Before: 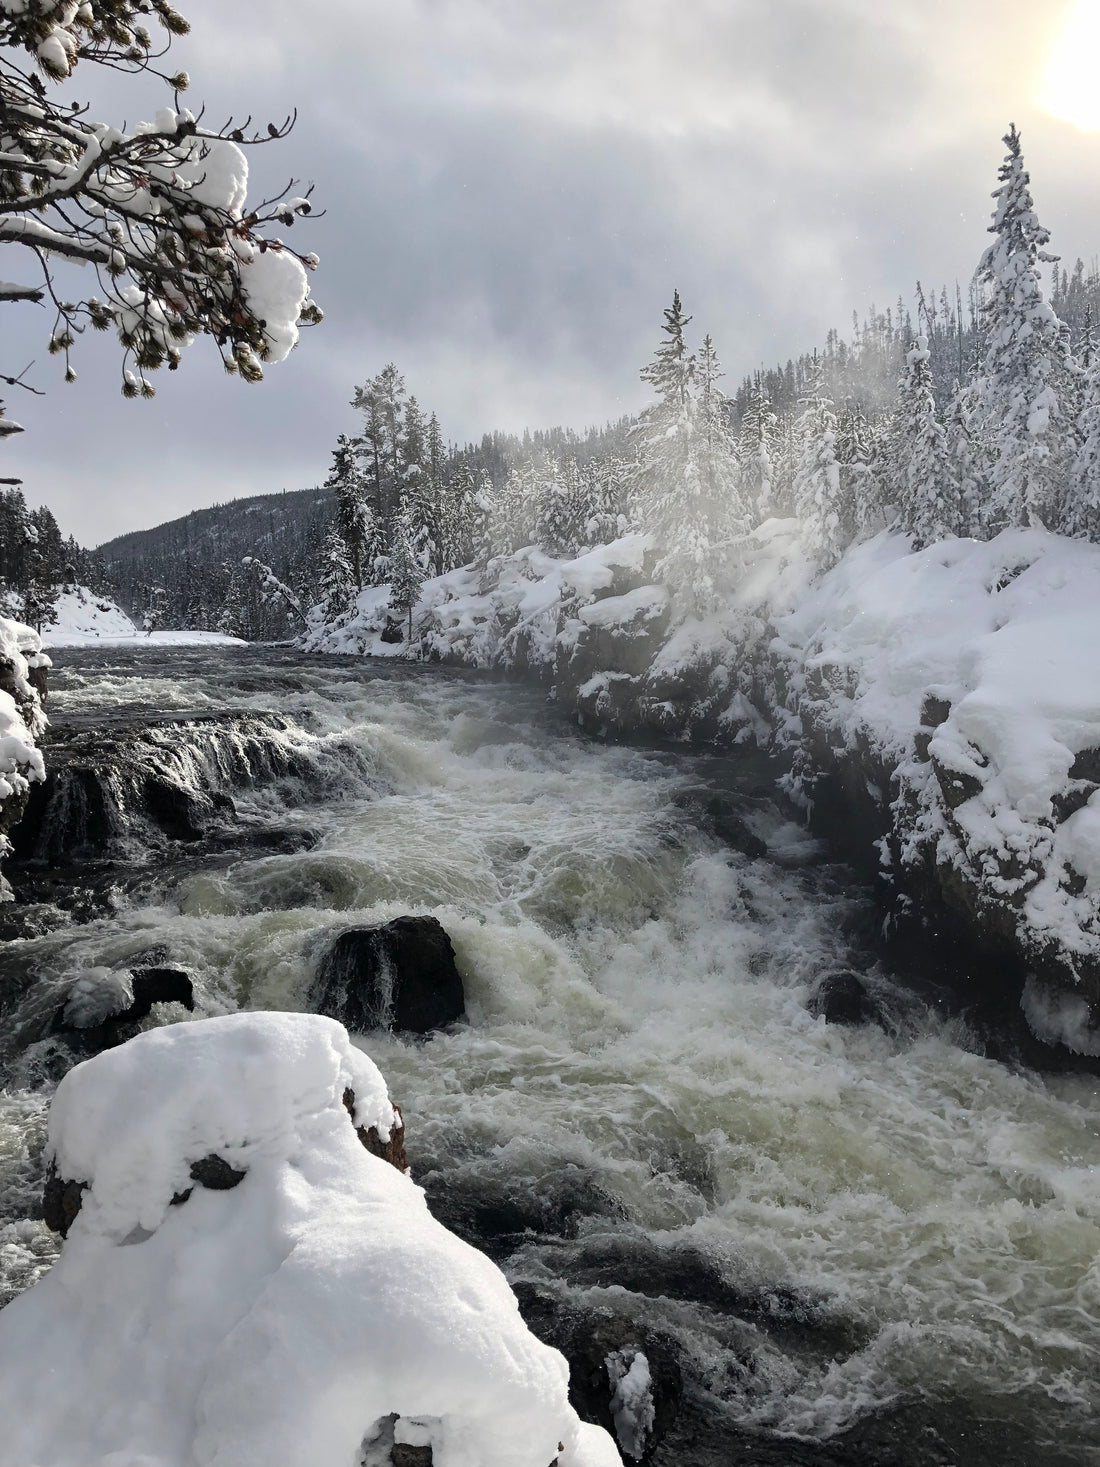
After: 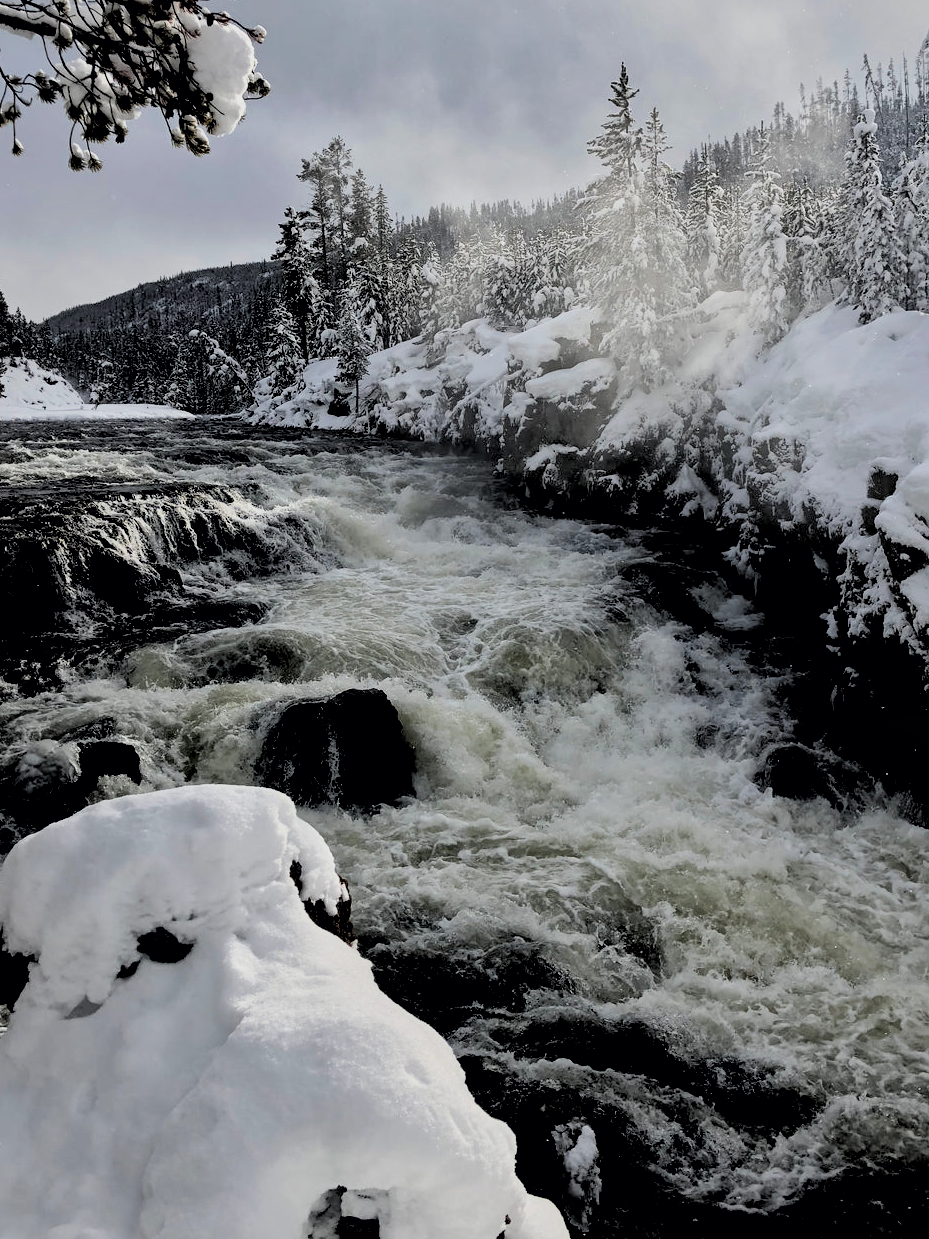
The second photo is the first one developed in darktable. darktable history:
crop and rotate: left 4.842%, top 15.51%, right 10.668%
local contrast: mode bilateral grid, contrast 20, coarseness 20, detail 150%, midtone range 0.2
rgb levels: levels [[0.034, 0.472, 0.904], [0, 0.5, 1], [0, 0.5, 1]]
filmic rgb: black relative exposure -7.65 EV, white relative exposure 4.56 EV, hardness 3.61, color science v6 (2022)
